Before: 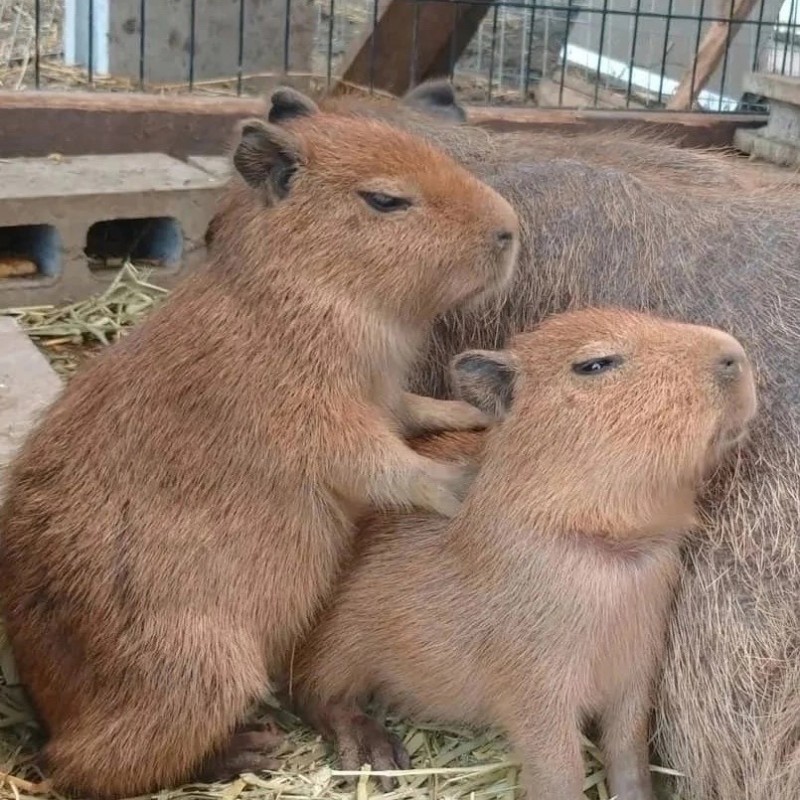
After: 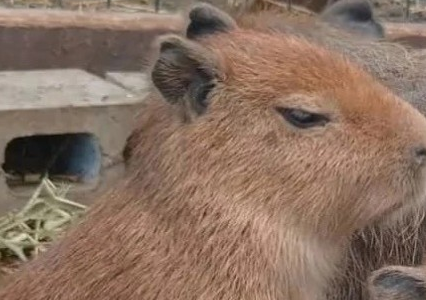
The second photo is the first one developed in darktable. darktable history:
crop: left 10.355%, top 10.501%, right 36.389%, bottom 51.981%
